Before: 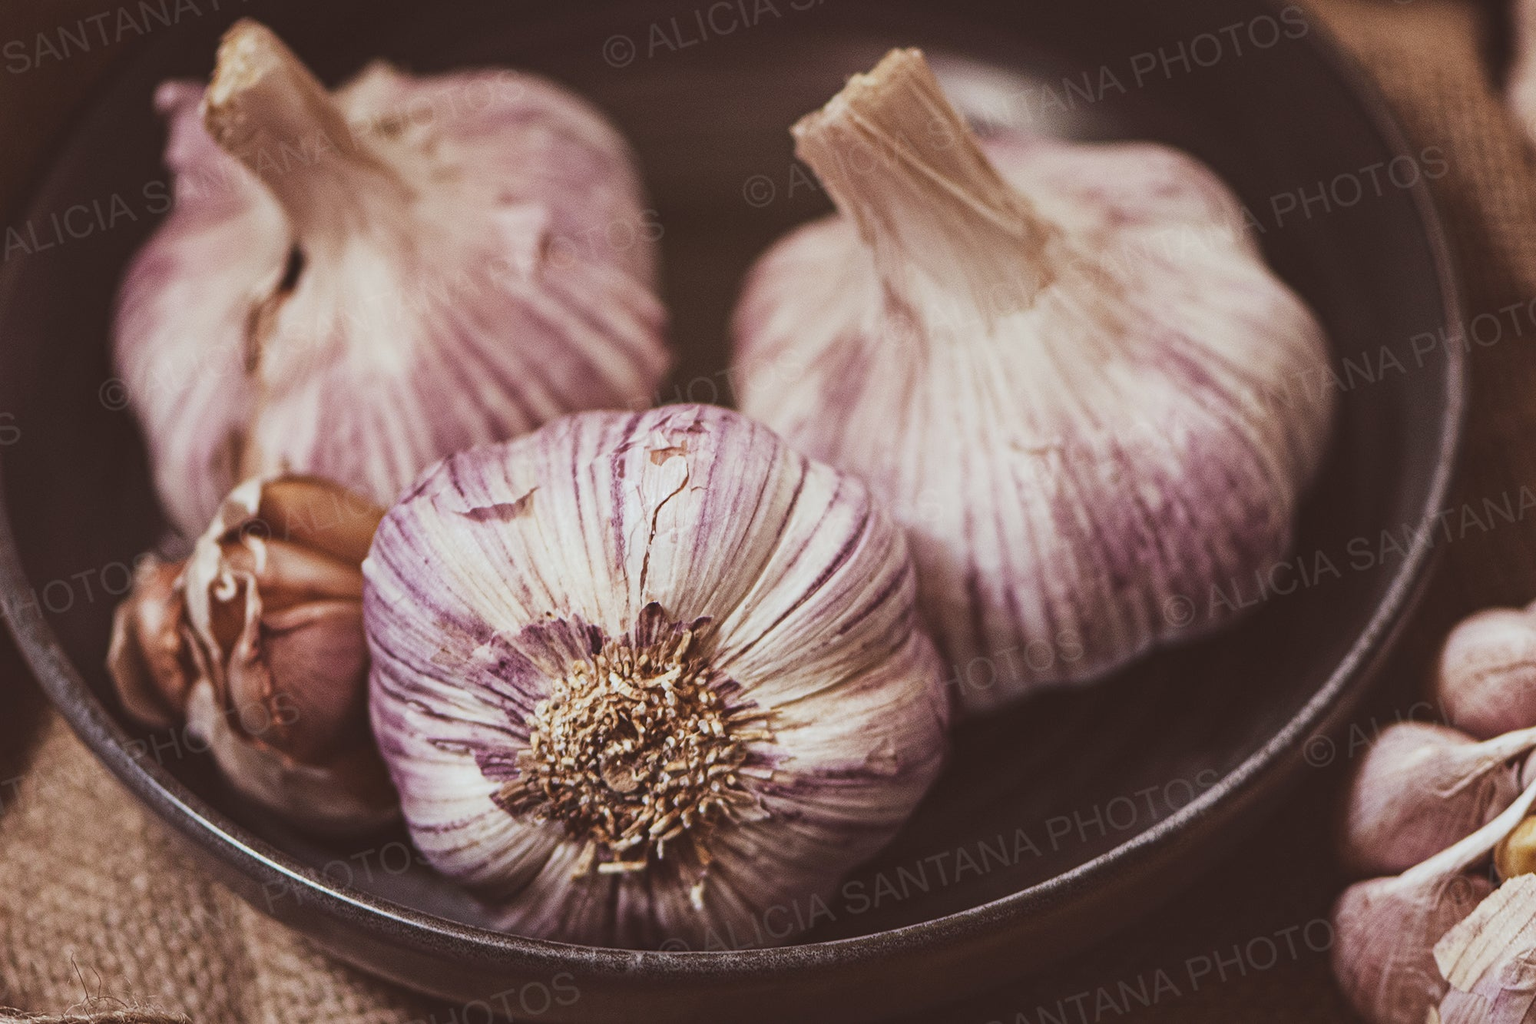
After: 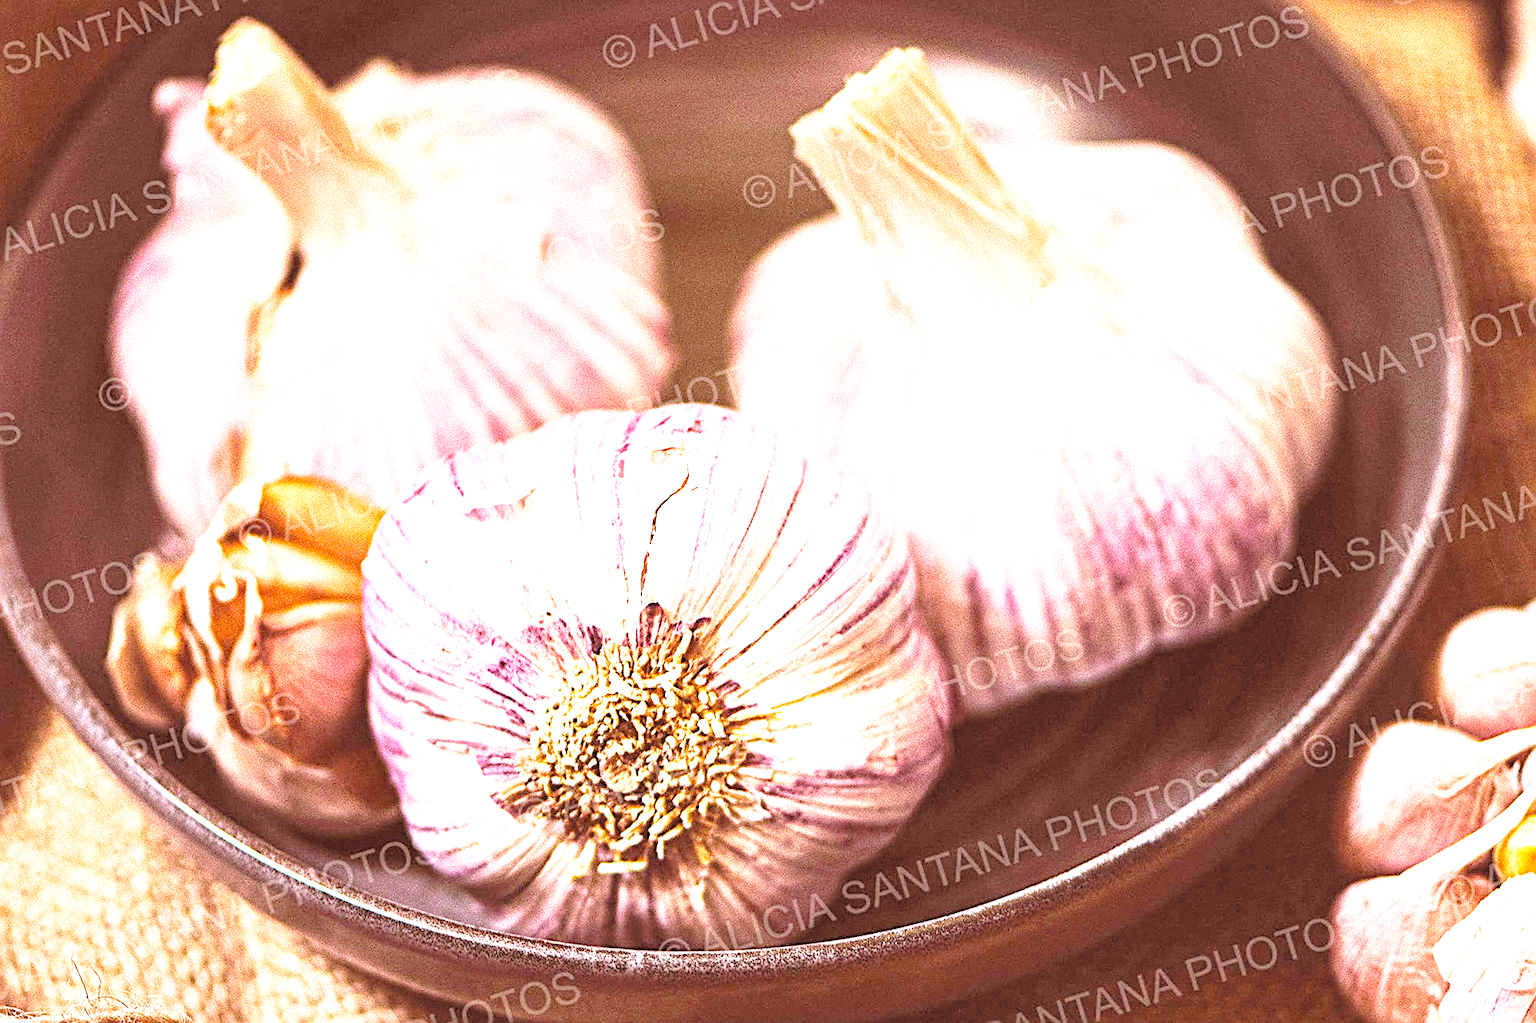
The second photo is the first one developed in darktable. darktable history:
color balance rgb: linear chroma grading › global chroma 15%, perceptual saturation grading › global saturation 30%
grain: mid-tones bias 0%
sharpen: radius 2.543, amount 0.636
exposure: black level correction 0.001, exposure 1.735 EV, compensate highlight preservation false
local contrast: highlights 100%, shadows 100%, detail 120%, midtone range 0.2
base curve: curves: ch0 [(0, 0) (0.028, 0.03) (0.121, 0.232) (0.46, 0.748) (0.859, 0.968) (1, 1)], preserve colors none
rgb levels: levels [[0.029, 0.461, 0.922], [0, 0.5, 1], [0, 0.5, 1]]
